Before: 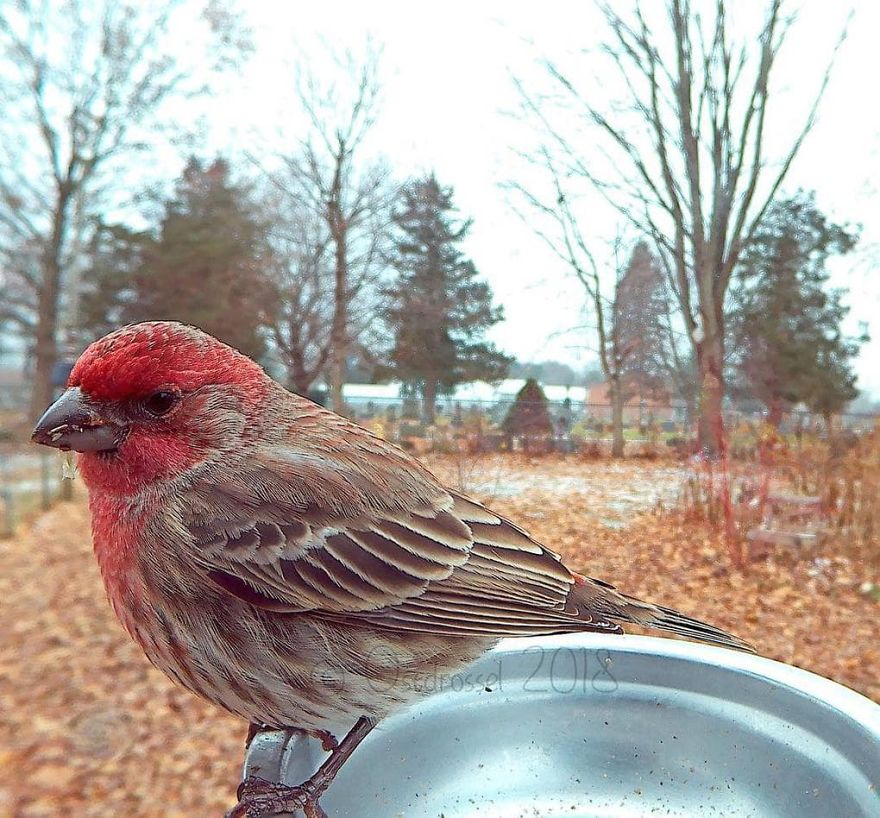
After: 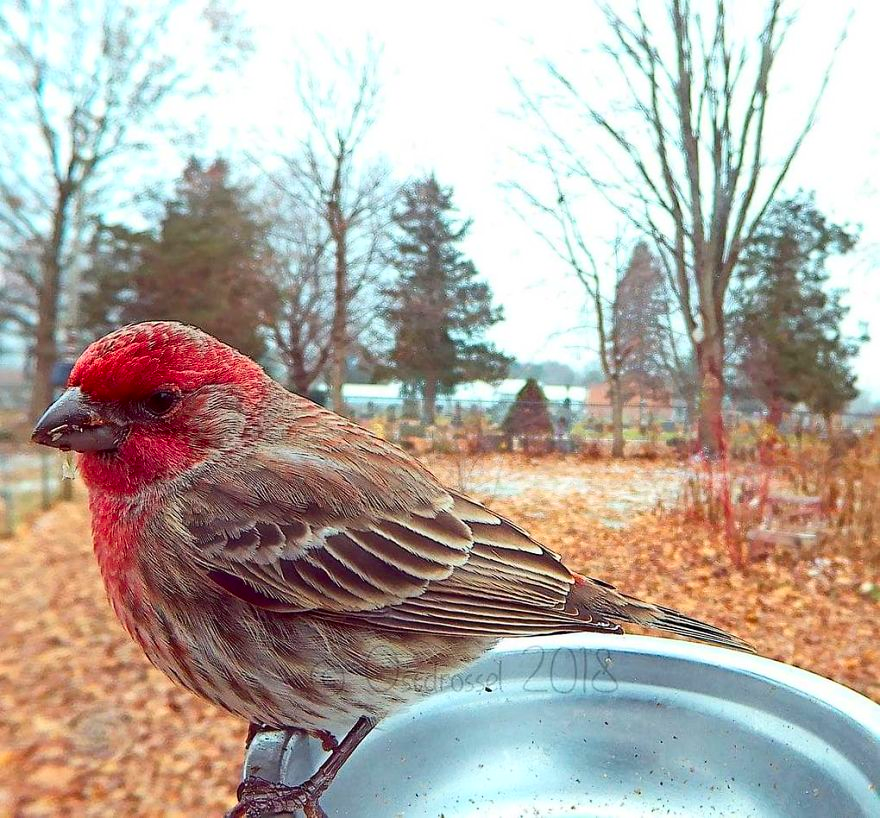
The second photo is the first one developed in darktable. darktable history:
contrast brightness saturation: contrast 0.162, saturation 0.322
